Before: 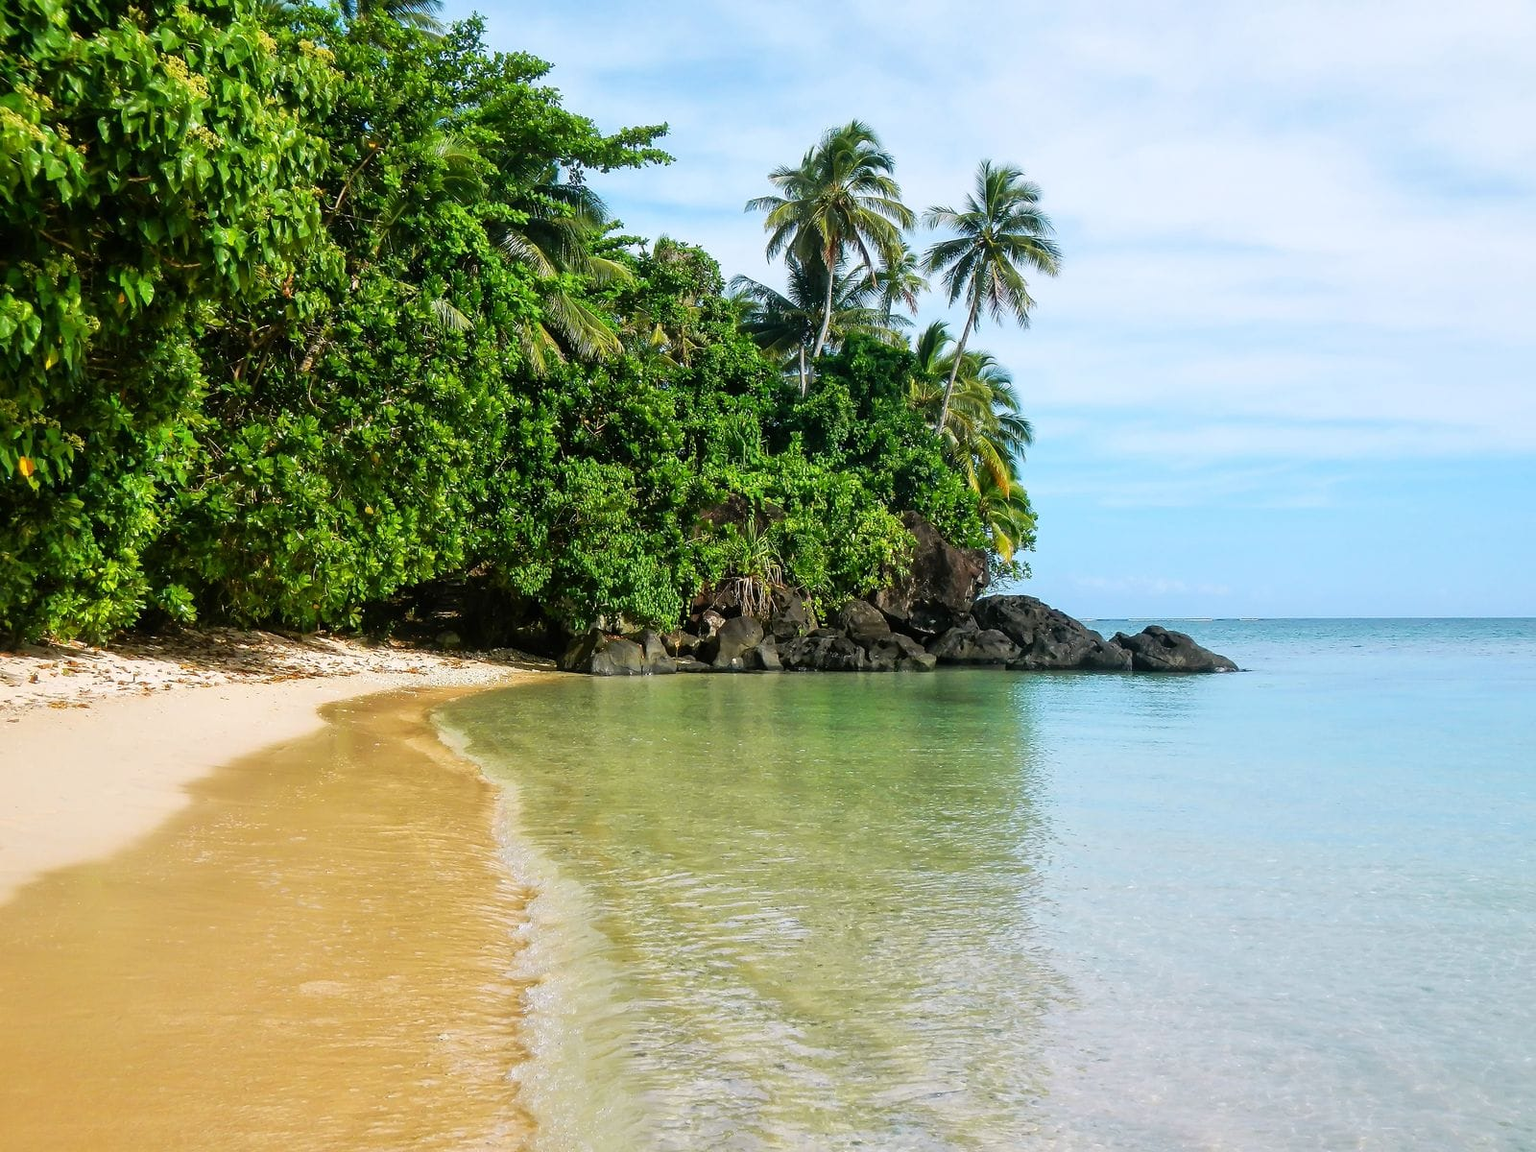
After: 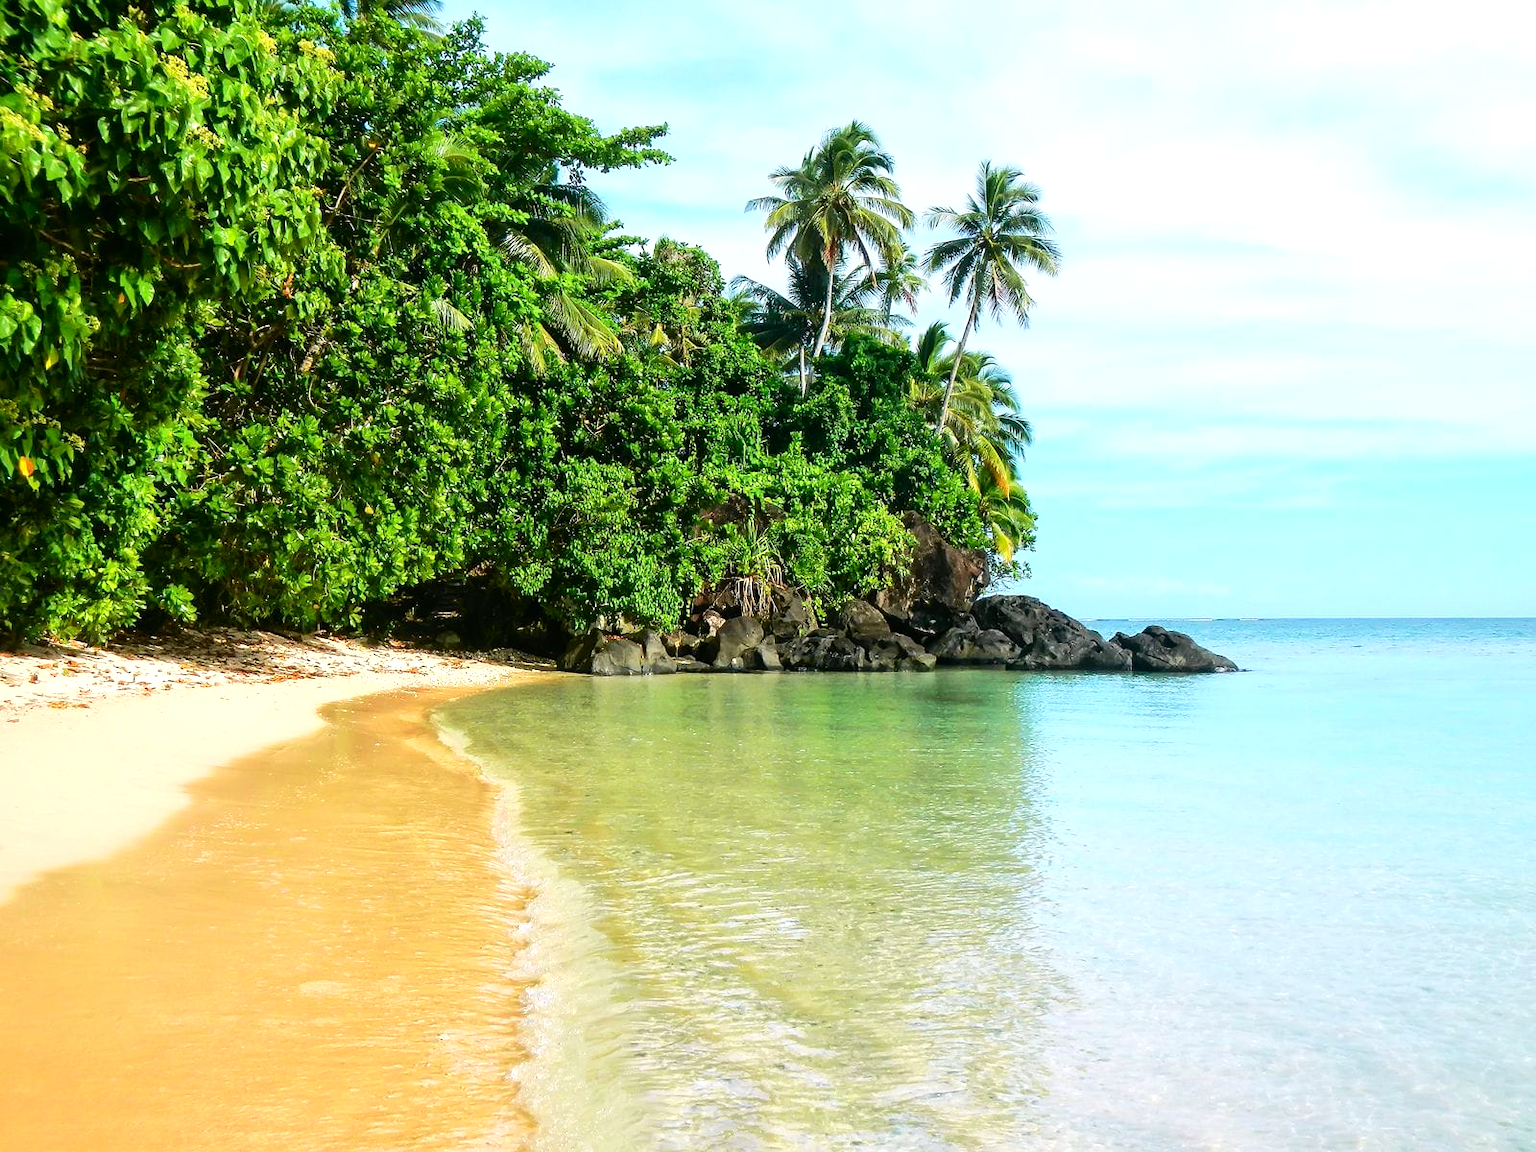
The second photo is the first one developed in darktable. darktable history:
exposure: black level correction 0.001, exposure 0.5 EV, compensate exposure bias true, compensate highlight preservation false
tone curve: curves: ch0 [(0, 0.01) (0.037, 0.032) (0.131, 0.108) (0.275, 0.256) (0.483, 0.512) (0.61, 0.665) (0.696, 0.742) (0.792, 0.819) (0.911, 0.925) (0.997, 0.995)]; ch1 [(0, 0) (0.308, 0.29) (0.425, 0.411) (0.492, 0.488) (0.505, 0.503) (0.527, 0.531) (0.568, 0.594) (0.683, 0.702) (0.746, 0.77) (1, 1)]; ch2 [(0, 0) (0.246, 0.233) (0.36, 0.352) (0.415, 0.415) (0.485, 0.487) (0.502, 0.504) (0.525, 0.523) (0.539, 0.553) (0.587, 0.594) (0.636, 0.652) (0.711, 0.729) (0.845, 0.855) (0.998, 0.977)], color space Lab, independent channels, preserve colors none
